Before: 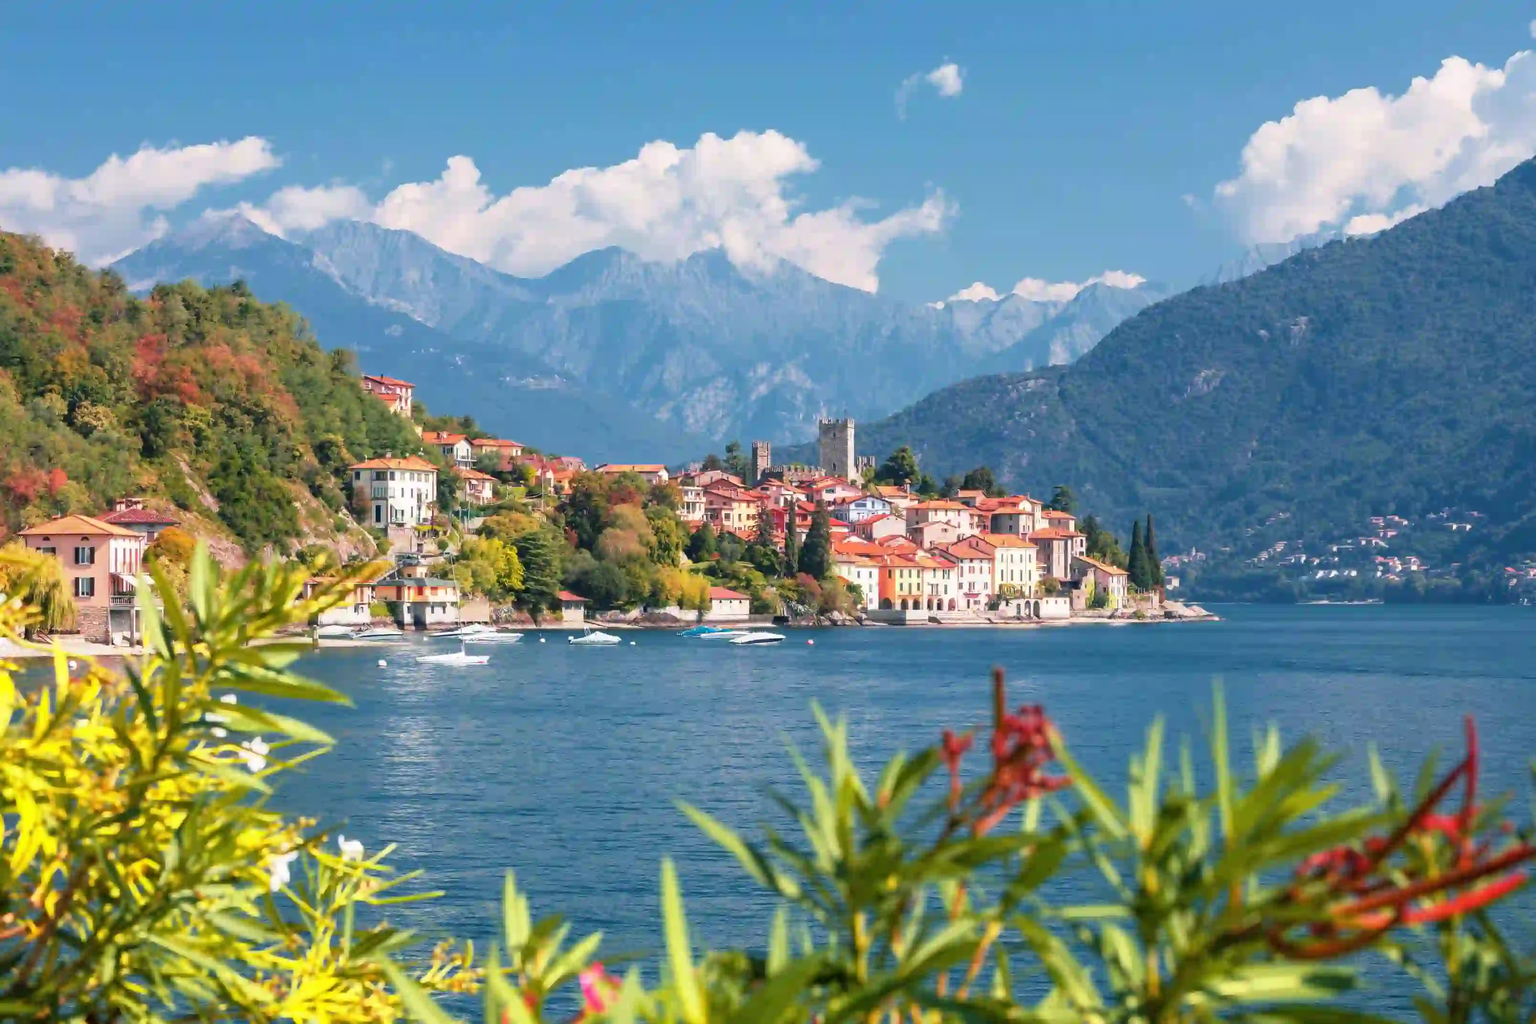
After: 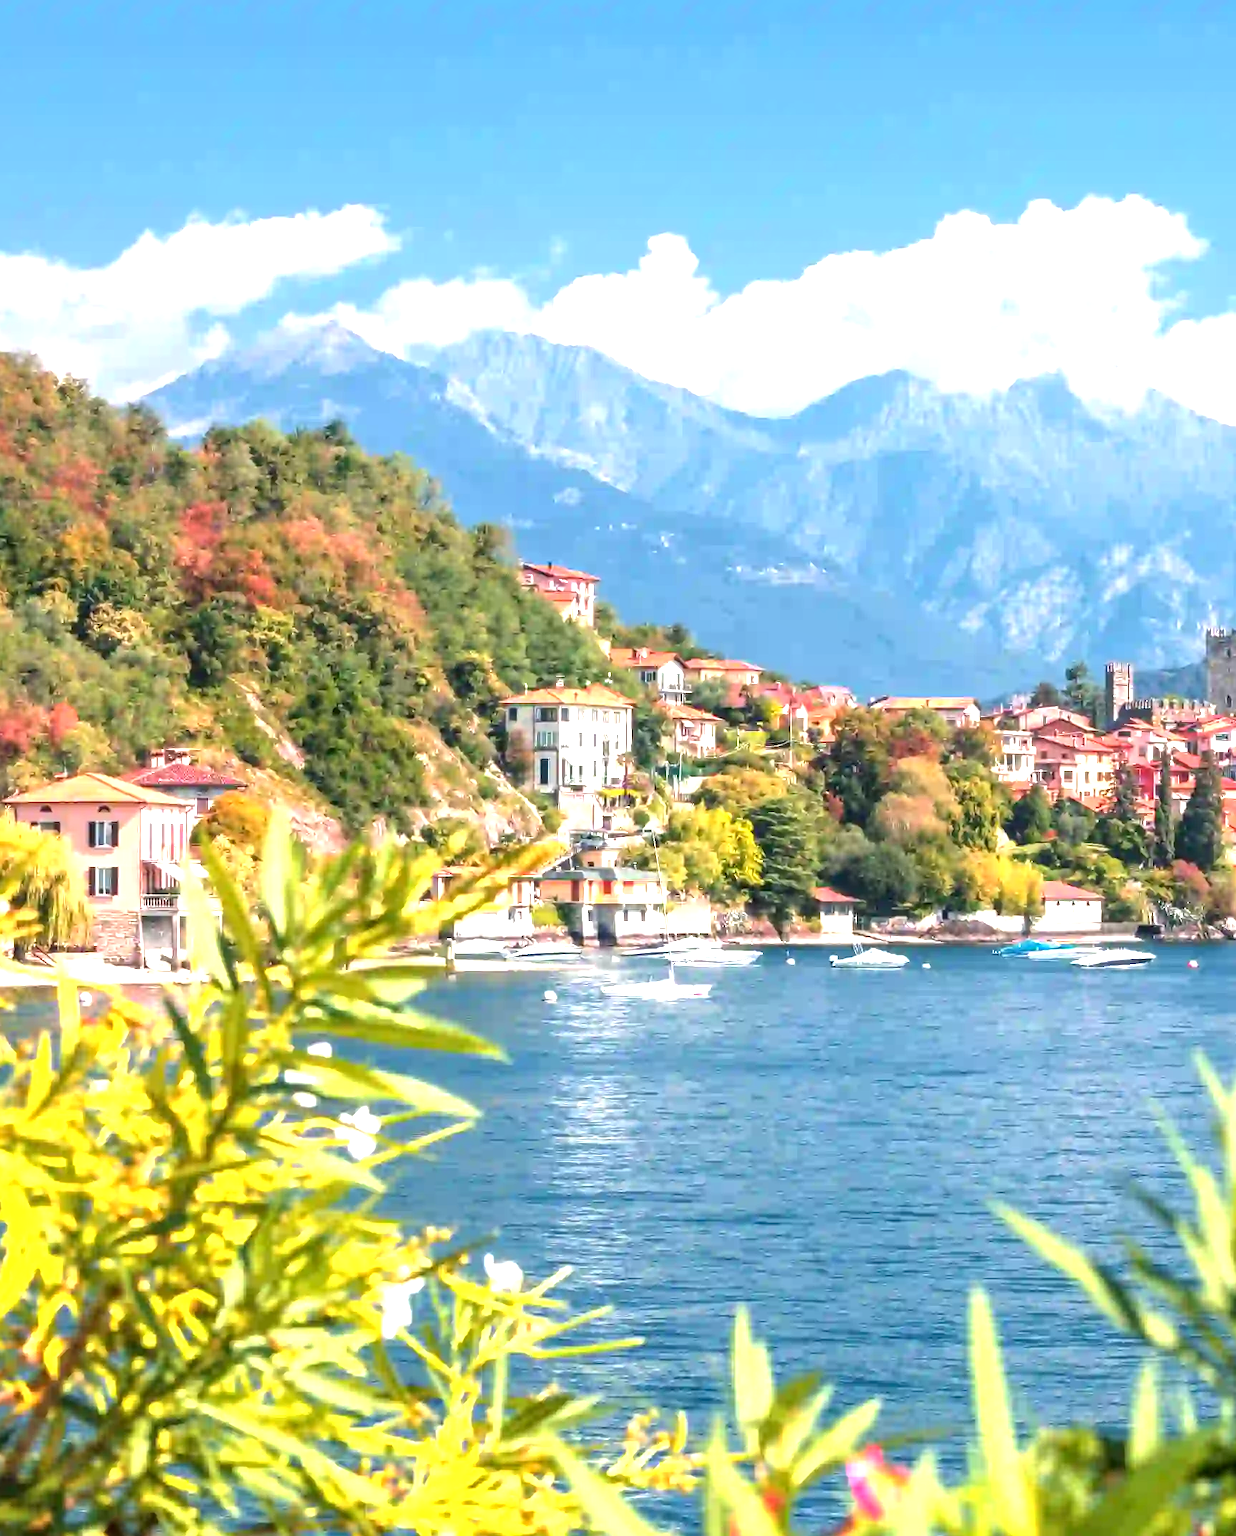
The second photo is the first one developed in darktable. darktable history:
crop: left 1.037%, right 45.296%, bottom 0.083%
exposure: black level correction 0, exposure 0.95 EV, compensate highlight preservation false
local contrast: on, module defaults
